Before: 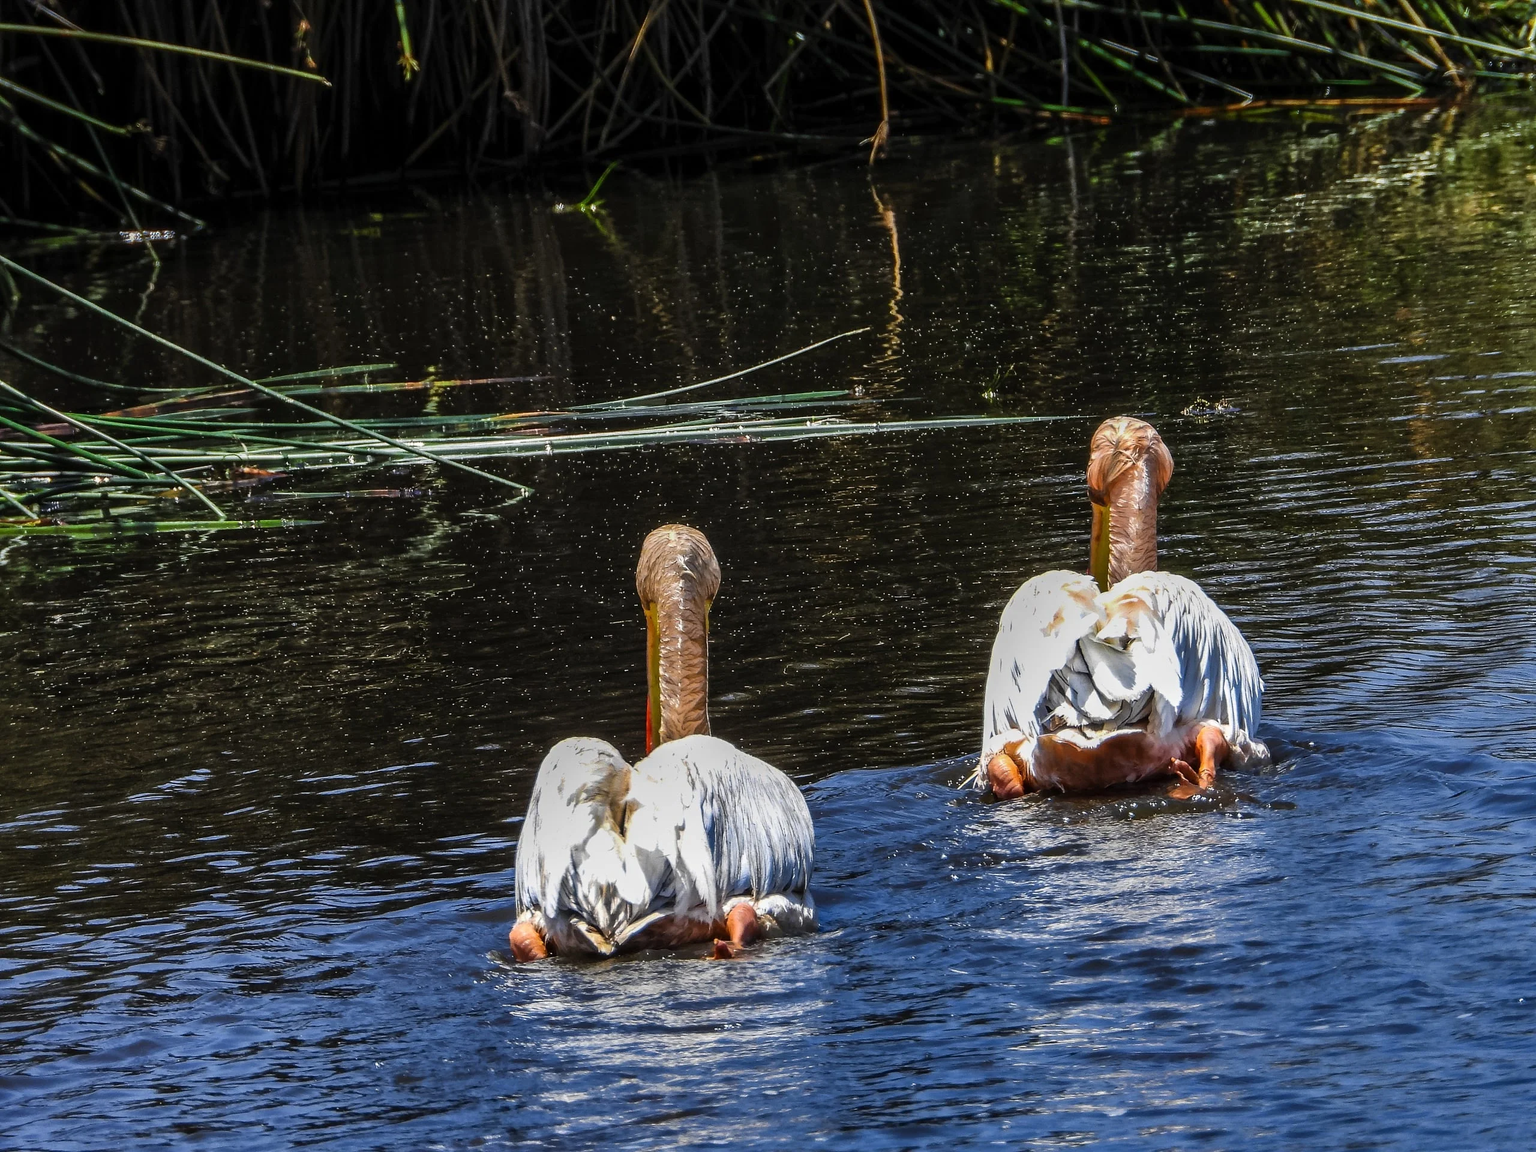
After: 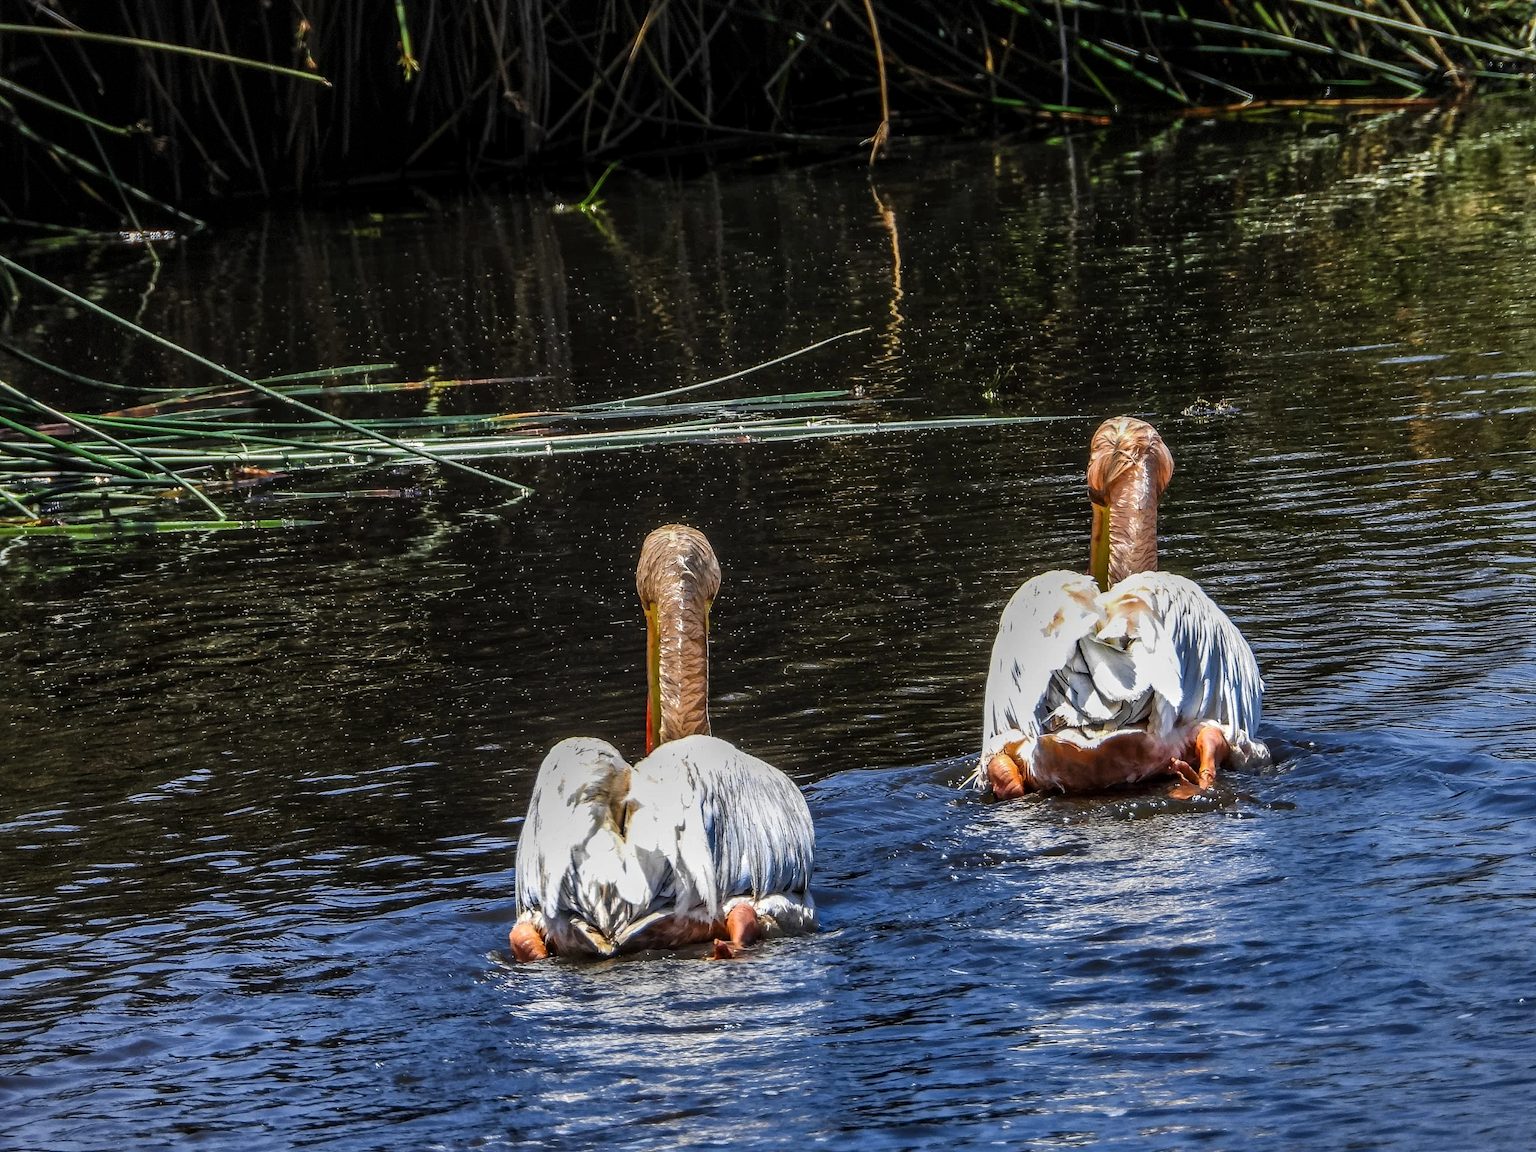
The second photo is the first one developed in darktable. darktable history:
white balance: emerald 1
vignetting: fall-off start 85%, fall-off radius 80%, brightness -0.182, saturation -0.3, width/height ratio 1.219, dithering 8-bit output, unbound false
local contrast: on, module defaults
